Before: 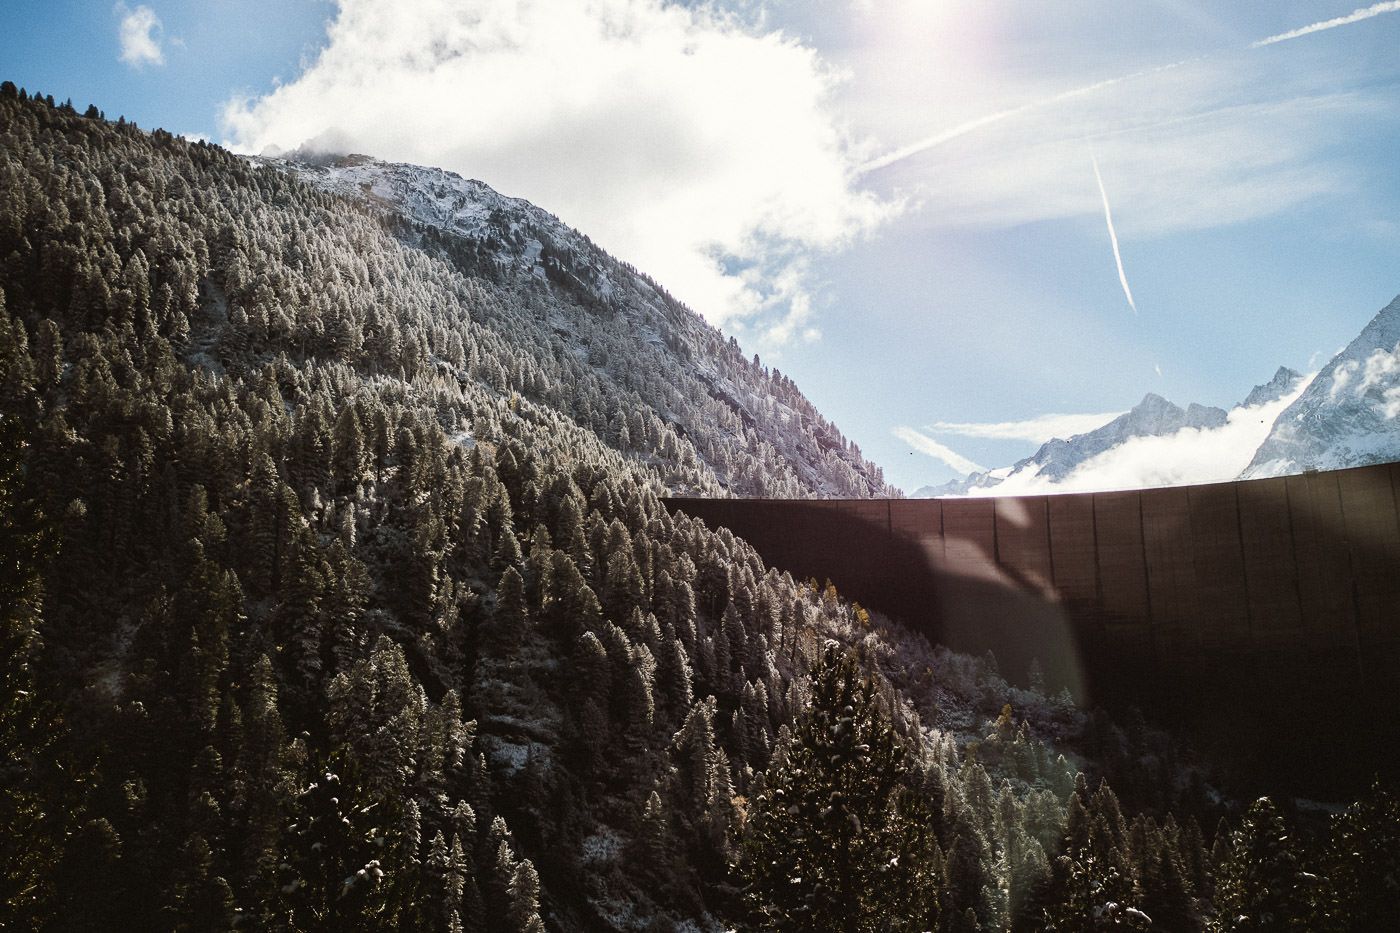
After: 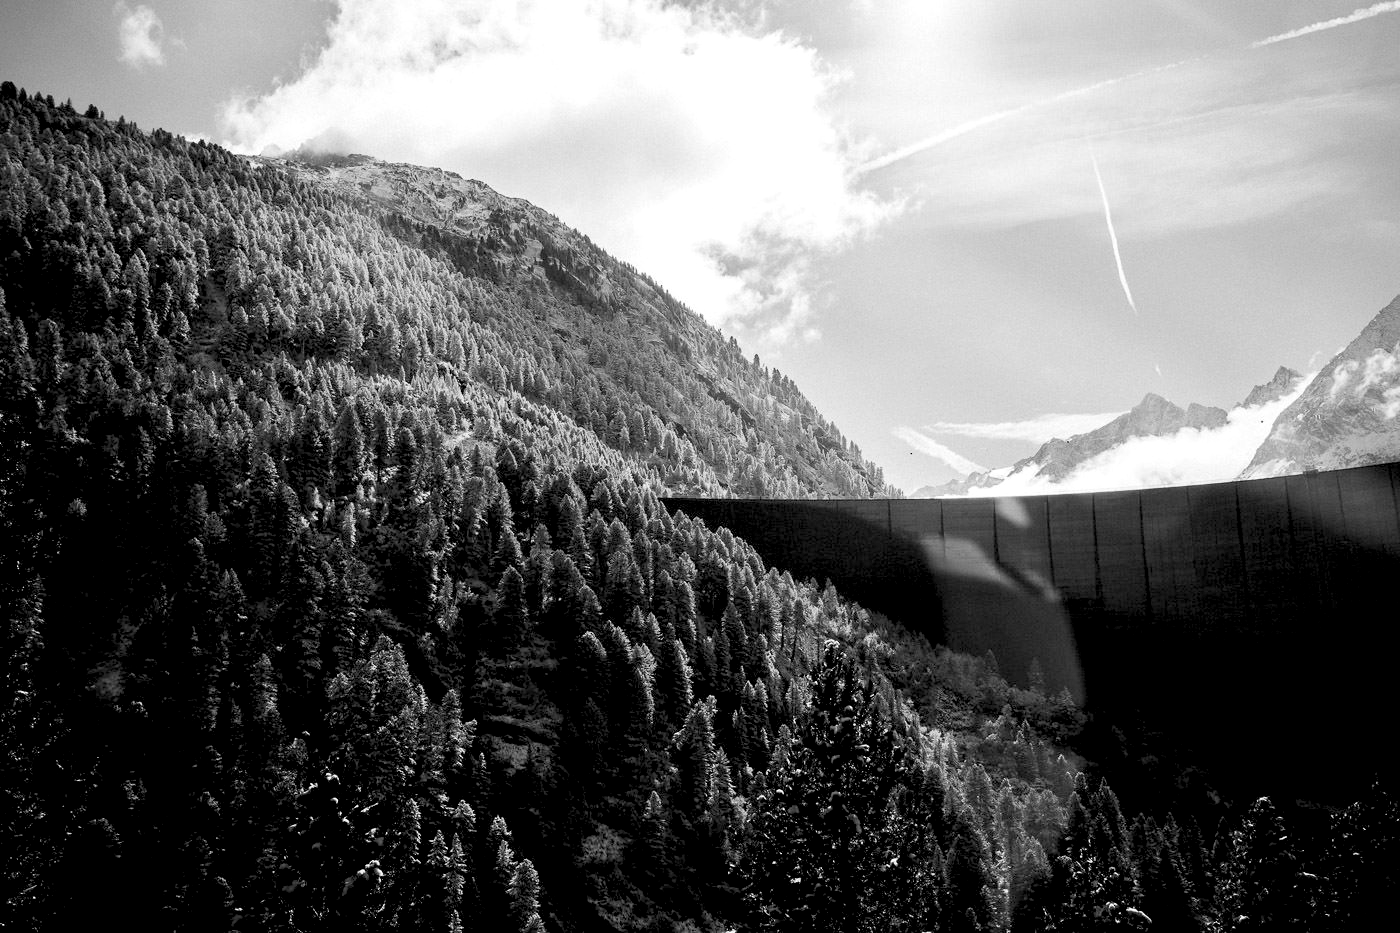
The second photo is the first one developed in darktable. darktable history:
monochrome: a 32, b 64, size 2.3
rgb levels: levels [[0.013, 0.434, 0.89], [0, 0.5, 1], [0, 0.5, 1]]
